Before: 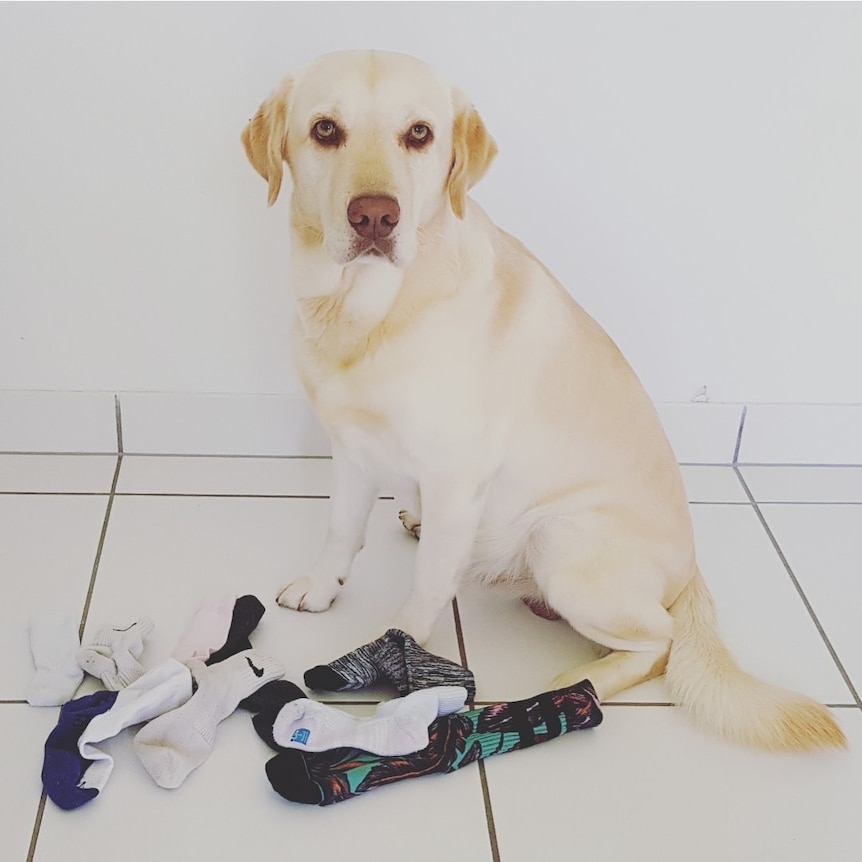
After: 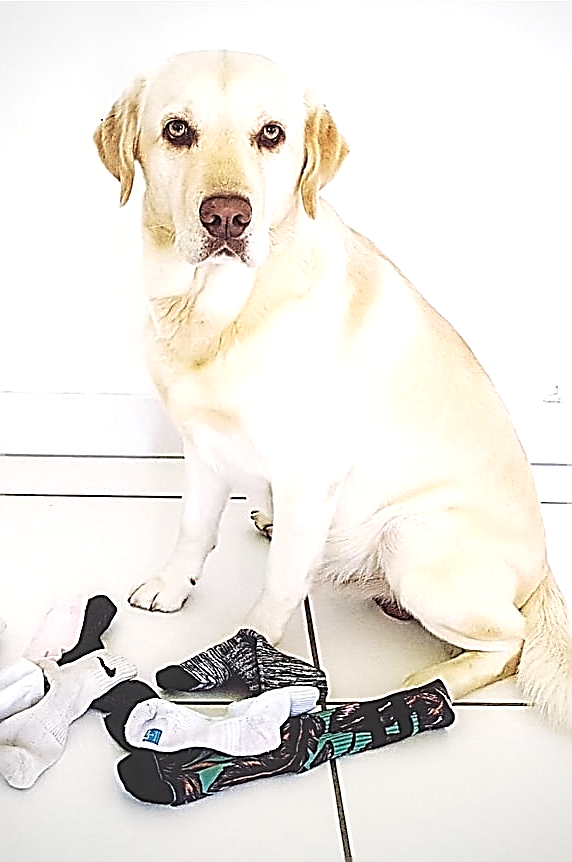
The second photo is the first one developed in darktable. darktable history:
color zones: curves: ch0 [(0.25, 0.5) (0.636, 0.25) (0.75, 0.5)]
crop: left 17.221%, right 16.378%
tone equalizer: -8 EV -1.11 EV, -7 EV -1.04 EV, -6 EV -0.846 EV, -5 EV -0.566 EV, -3 EV 0.587 EV, -2 EV 0.86 EV, -1 EV 0.997 EV, +0 EV 1.06 EV, edges refinement/feathering 500, mask exposure compensation -1.57 EV, preserve details no
sharpen: amount 1.997
vignetting: fall-off start 74.83%, brightness -0.285, width/height ratio 1.079
local contrast: on, module defaults
